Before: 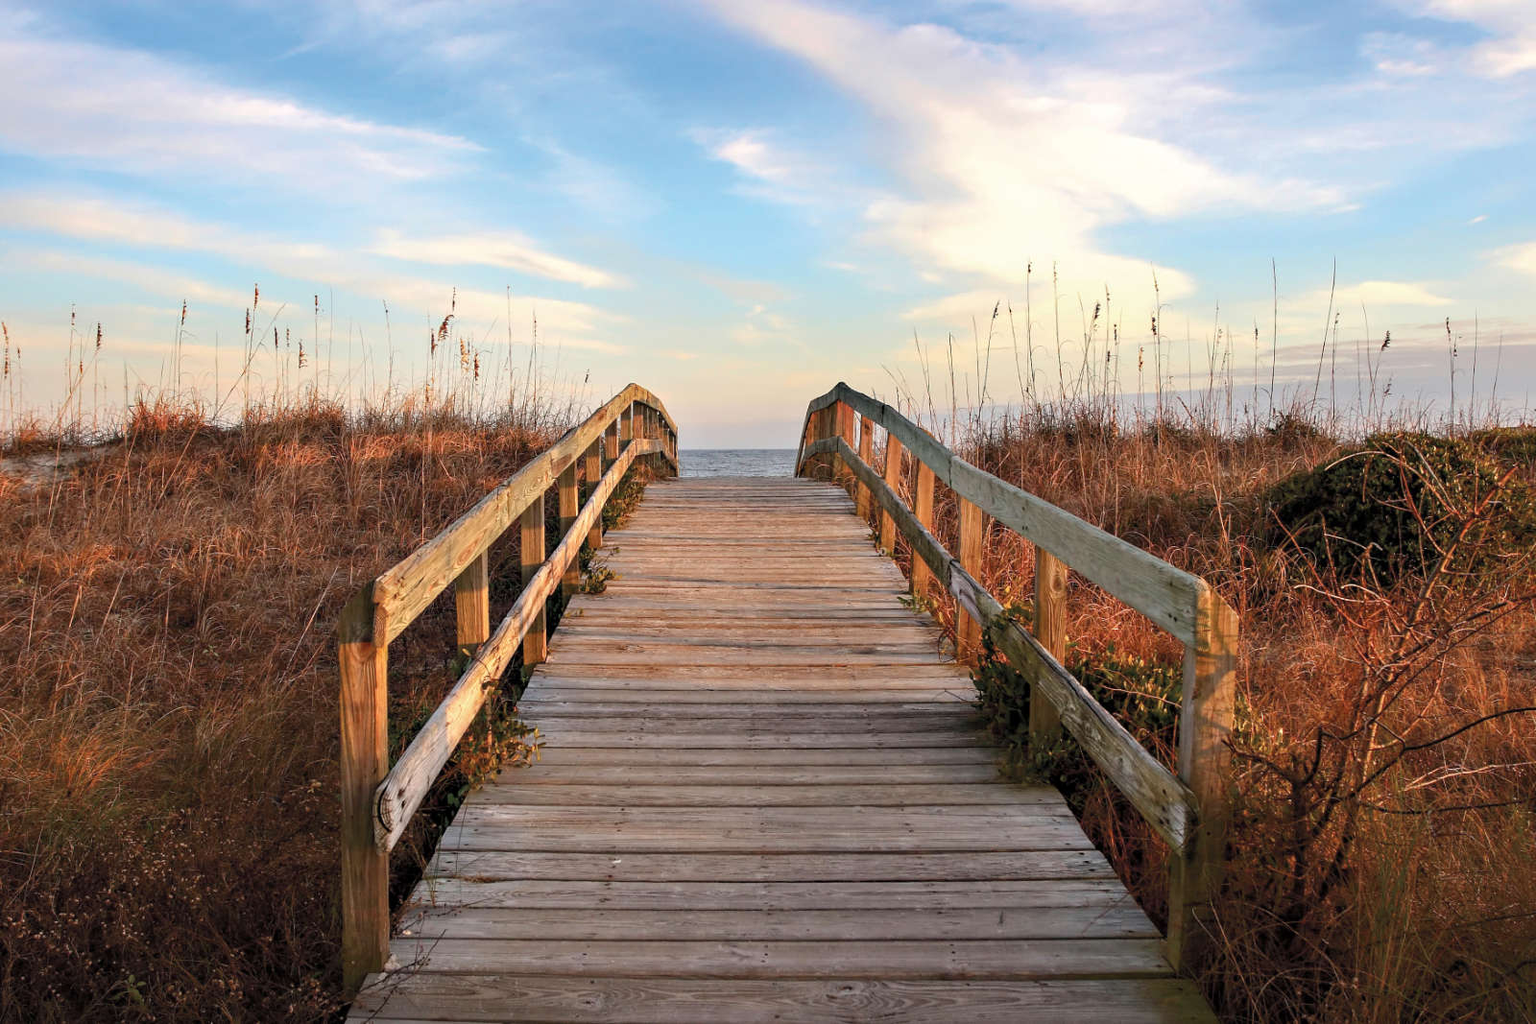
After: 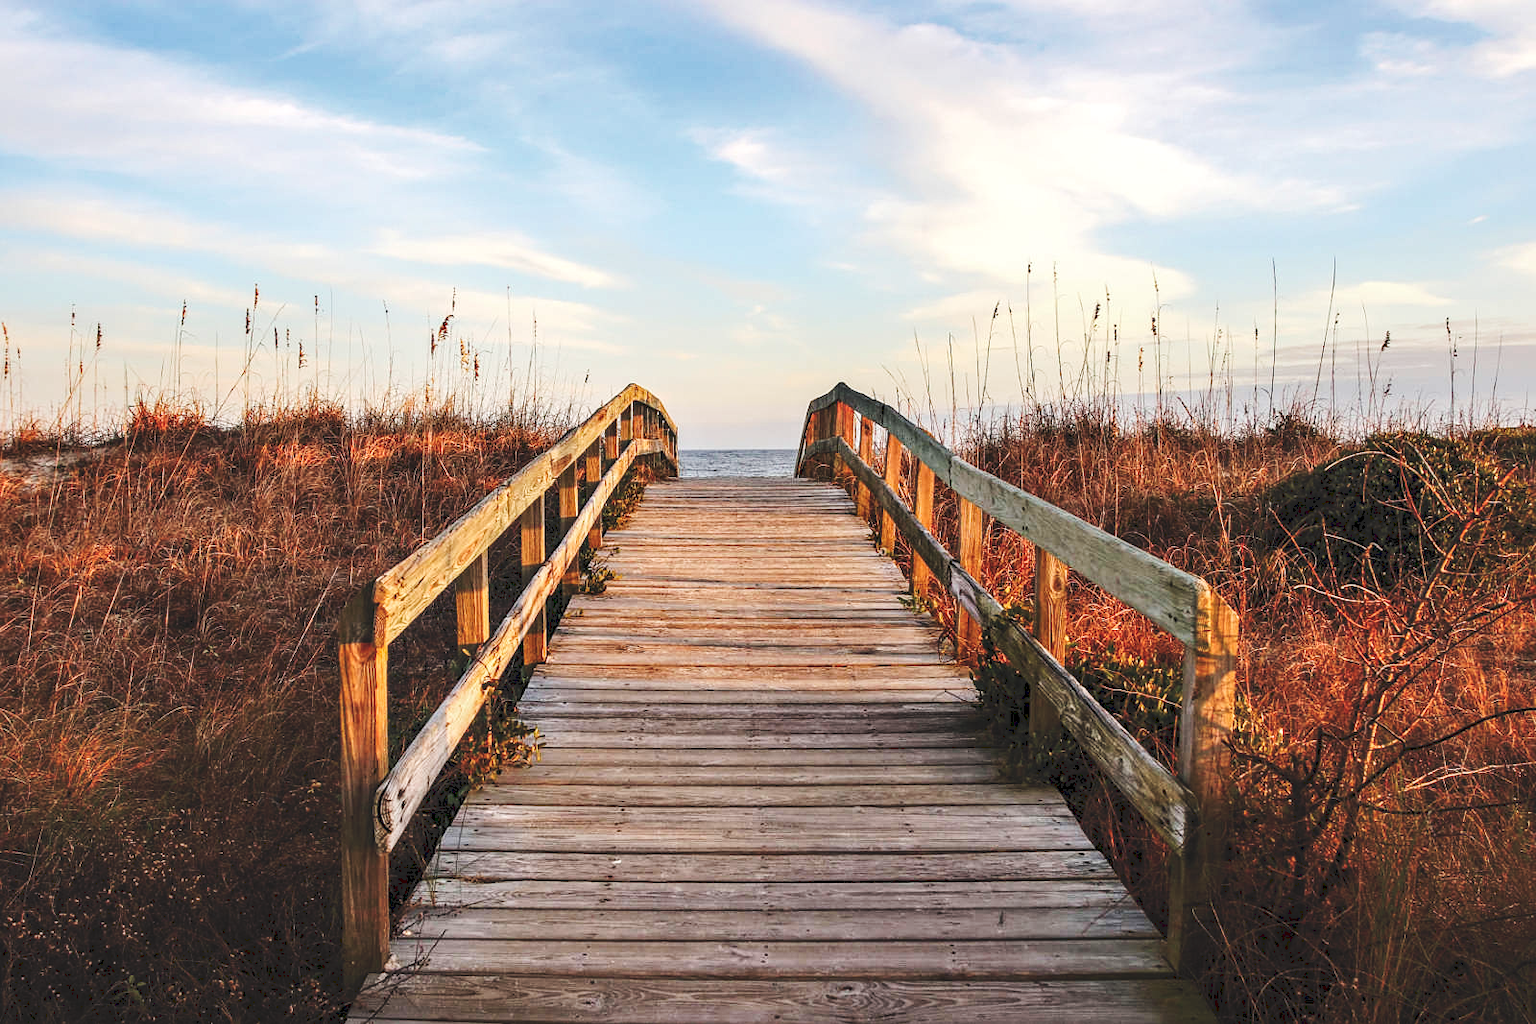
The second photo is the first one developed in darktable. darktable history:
local contrast: on, module defaults
sharpen: radius 1.272, amount 0.305, threshold 0
tone curve: curves: ch0 [(0, 0) (0.003, 0.117) (0.011, 0.118) (0.025, 0.123) (0.044, 0.13) (0.069, 0.137) (0.1, 0.149) (0.136, 0.157) (0.177, 0.184) (0.224, 0.217) (0.277, 0.257) (0.335, 0.324) (0.399, 0.406) (0.468, 0.511) (0.543, 0.609) (0.623, 0.712) (0.709, 0.8) (0.801, 0.877) (0.898, 0.938) (1, 1)], preserve colors none
tone equalizer: on, module defaults
